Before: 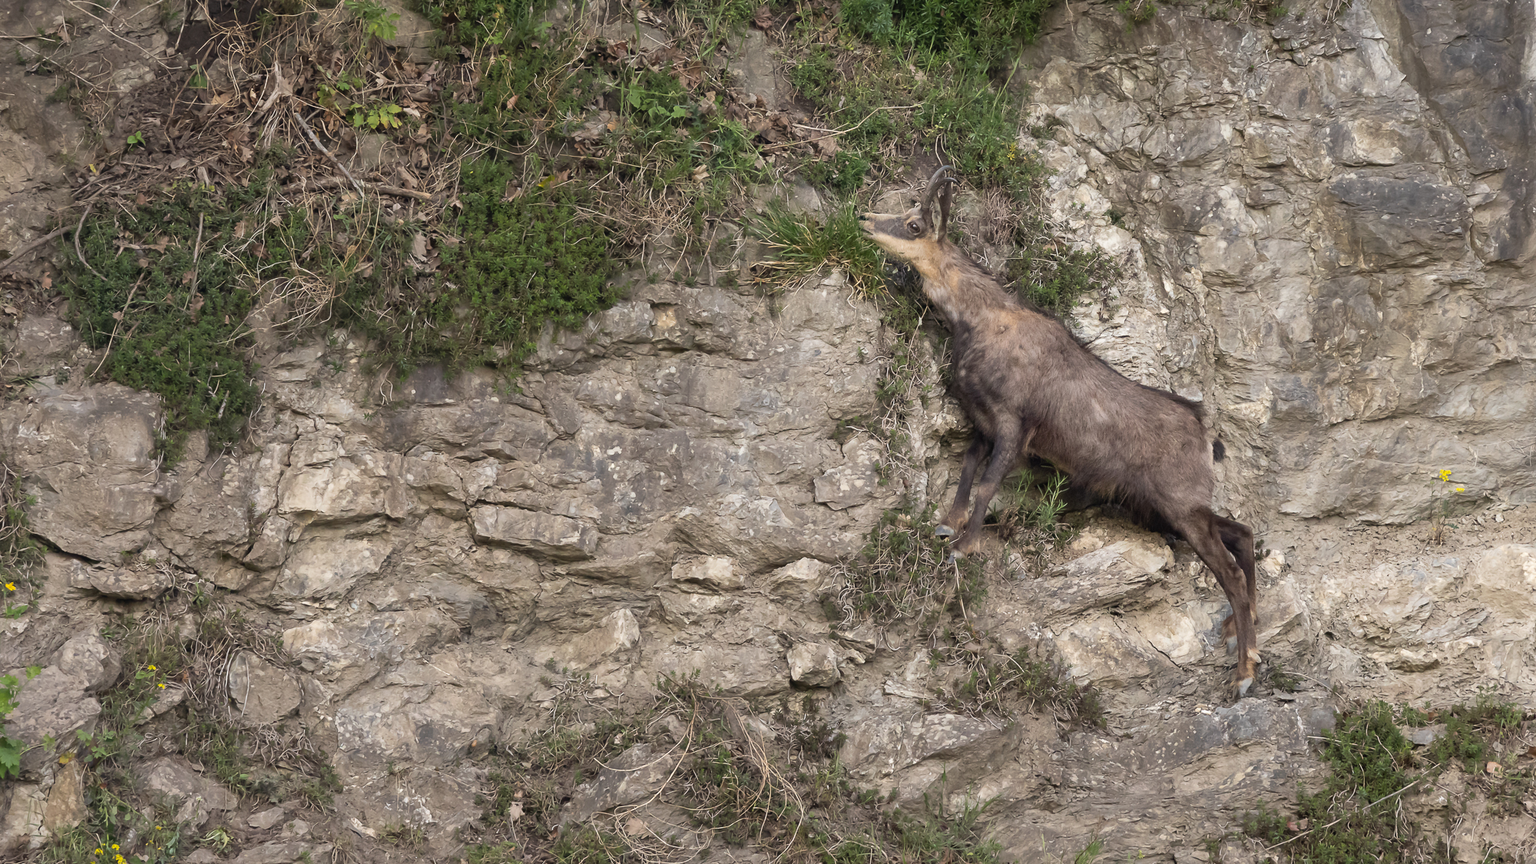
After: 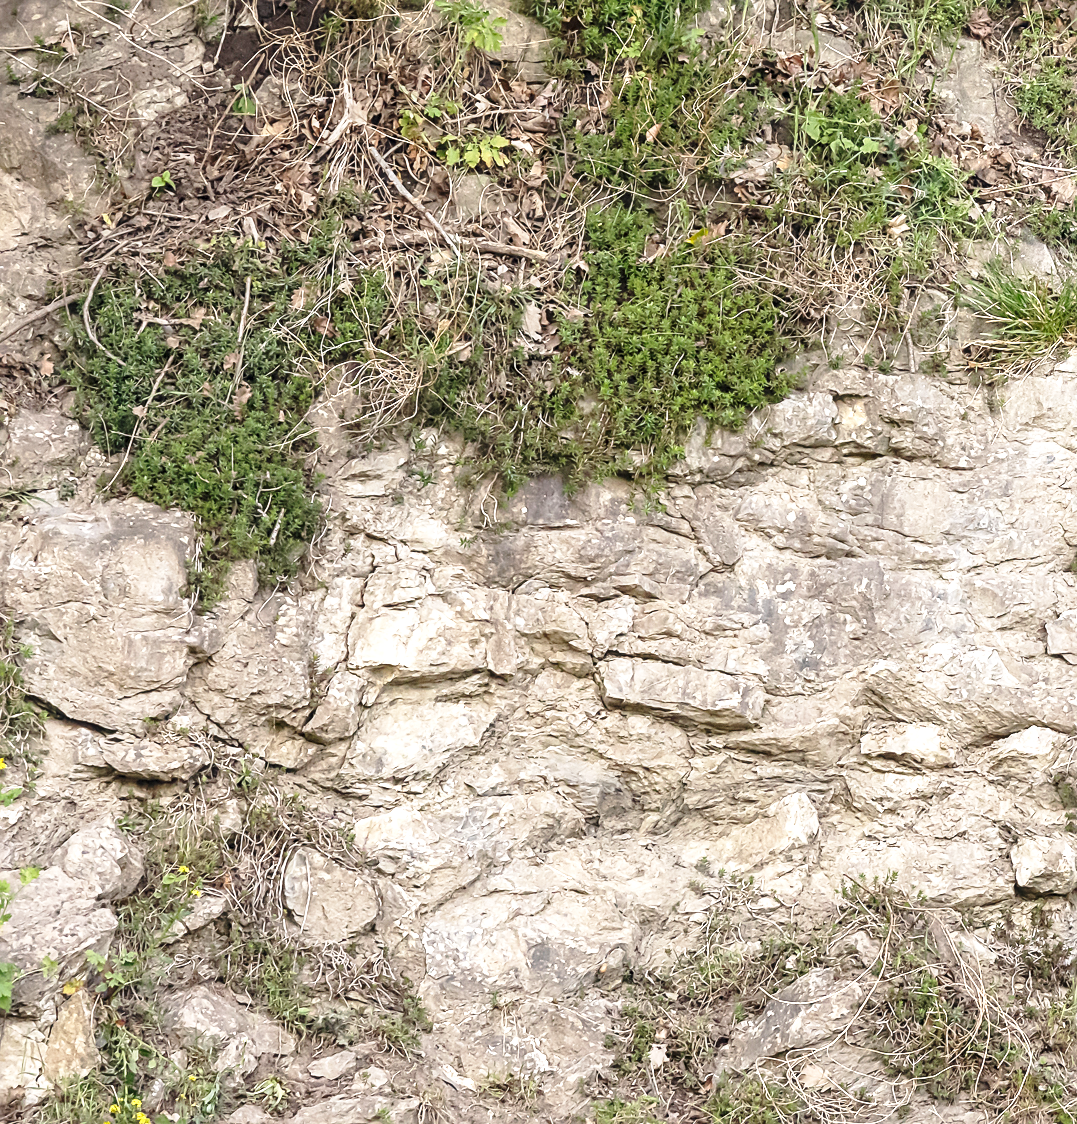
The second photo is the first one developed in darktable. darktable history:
crop: left 0.723%, right 45.419%, bottom 0.084%
sharpen: on, module defaults
exposure: exposure 0.578 EV, compensate highlight preservation false
base curve: curves: ch0 [(0, 0) (0.028, 0.03) (0.121, 0.232) (0.46, 0.748) (0.859, 0.968) (1, 1)], preserve colors none
local contrast: on, module defaults
